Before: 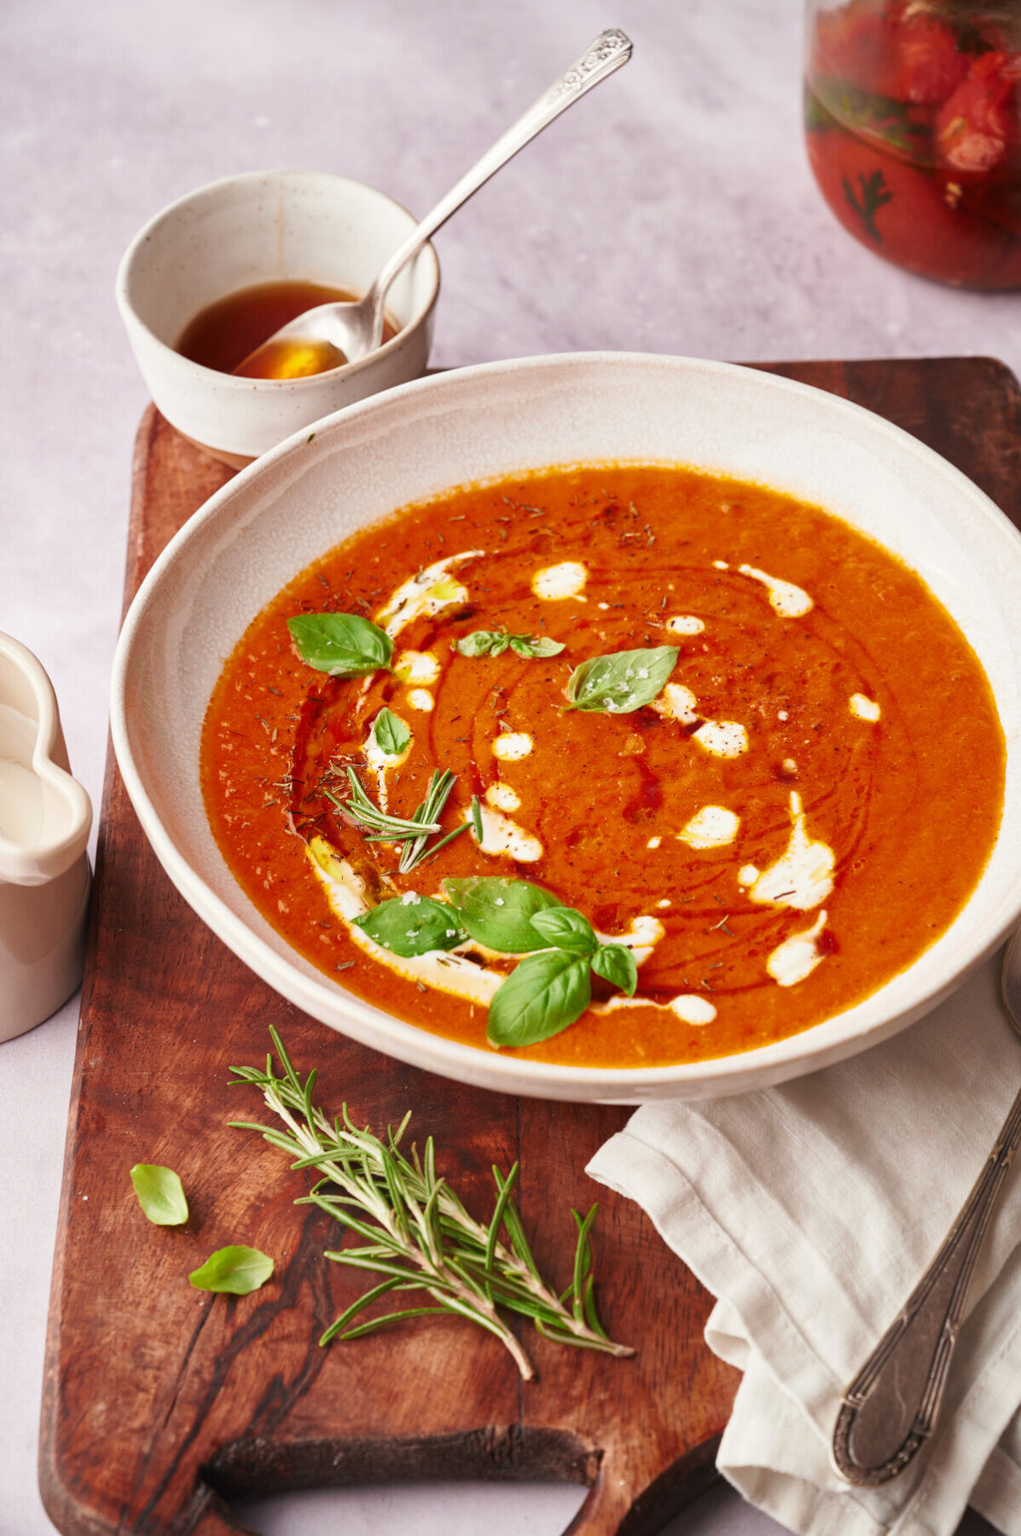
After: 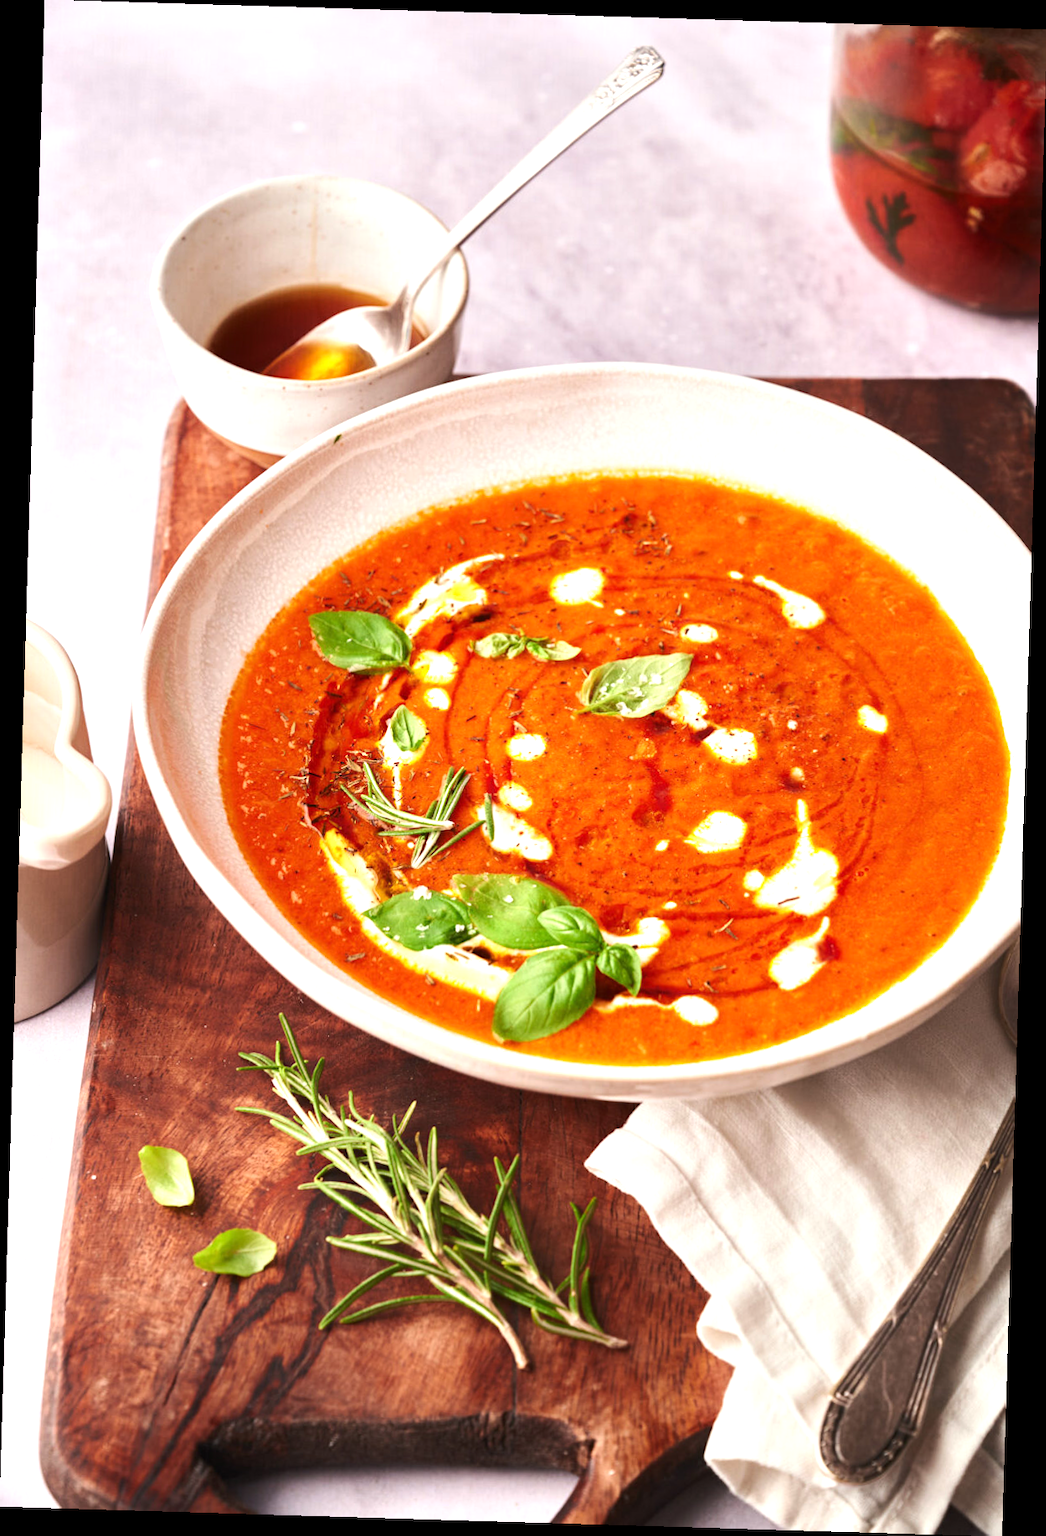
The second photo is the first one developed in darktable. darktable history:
tone equalizer: -8 EV 0.001 EV, -7 EV -0.002 EV, -6 EV 0.002 EV, -5 EV -0.03 EV, -4 EV -0.116 EV, -3 EV -0.169 EV, -2 EV 0.24 EV, -1 EV 0.702 EV, +0 EV 0.493 EV
rotate and perspective: rotation 1.72°, automatic cropping off
